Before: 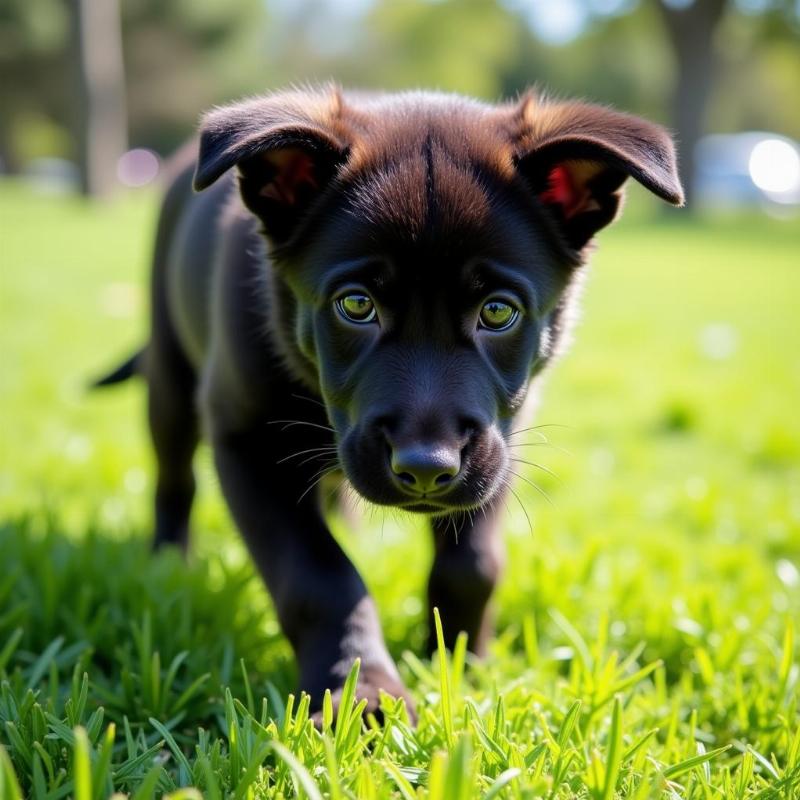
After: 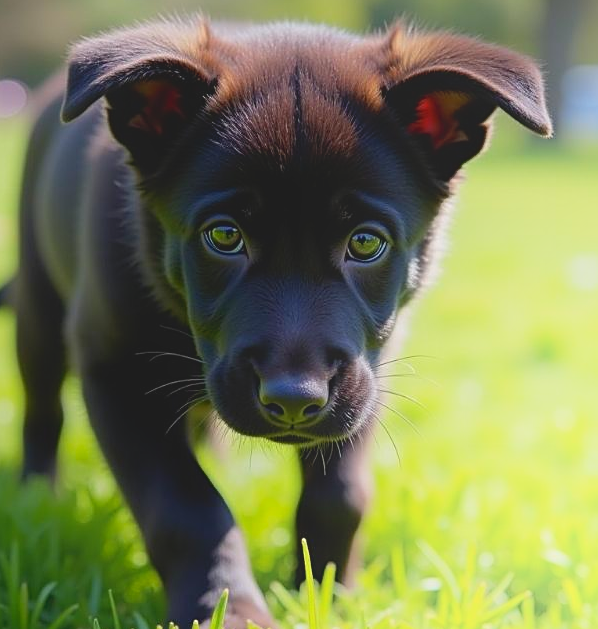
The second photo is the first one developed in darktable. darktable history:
exposure: black level correction 0.001, exposure 0.142 EV, compensate exposure bias true, compensate highlight preservation false
crop: left 16.598%, top 8.746%, right 8.601%, bottom 12.618%
contrast equalizer: y [[0.439, 0.44, 0.442, 0.457, 0.493, 0.498], [0.5 ×6], [0.5 ×6], [0 ×6], [0 ×6]], mix 0.749
sharpen: on, module defaults
contrast brightness saturation: saturation -0.057
shadows and highlights: shadows -39.11, highlights 62.91, soften with gaussian
local contrast: detail 72%
